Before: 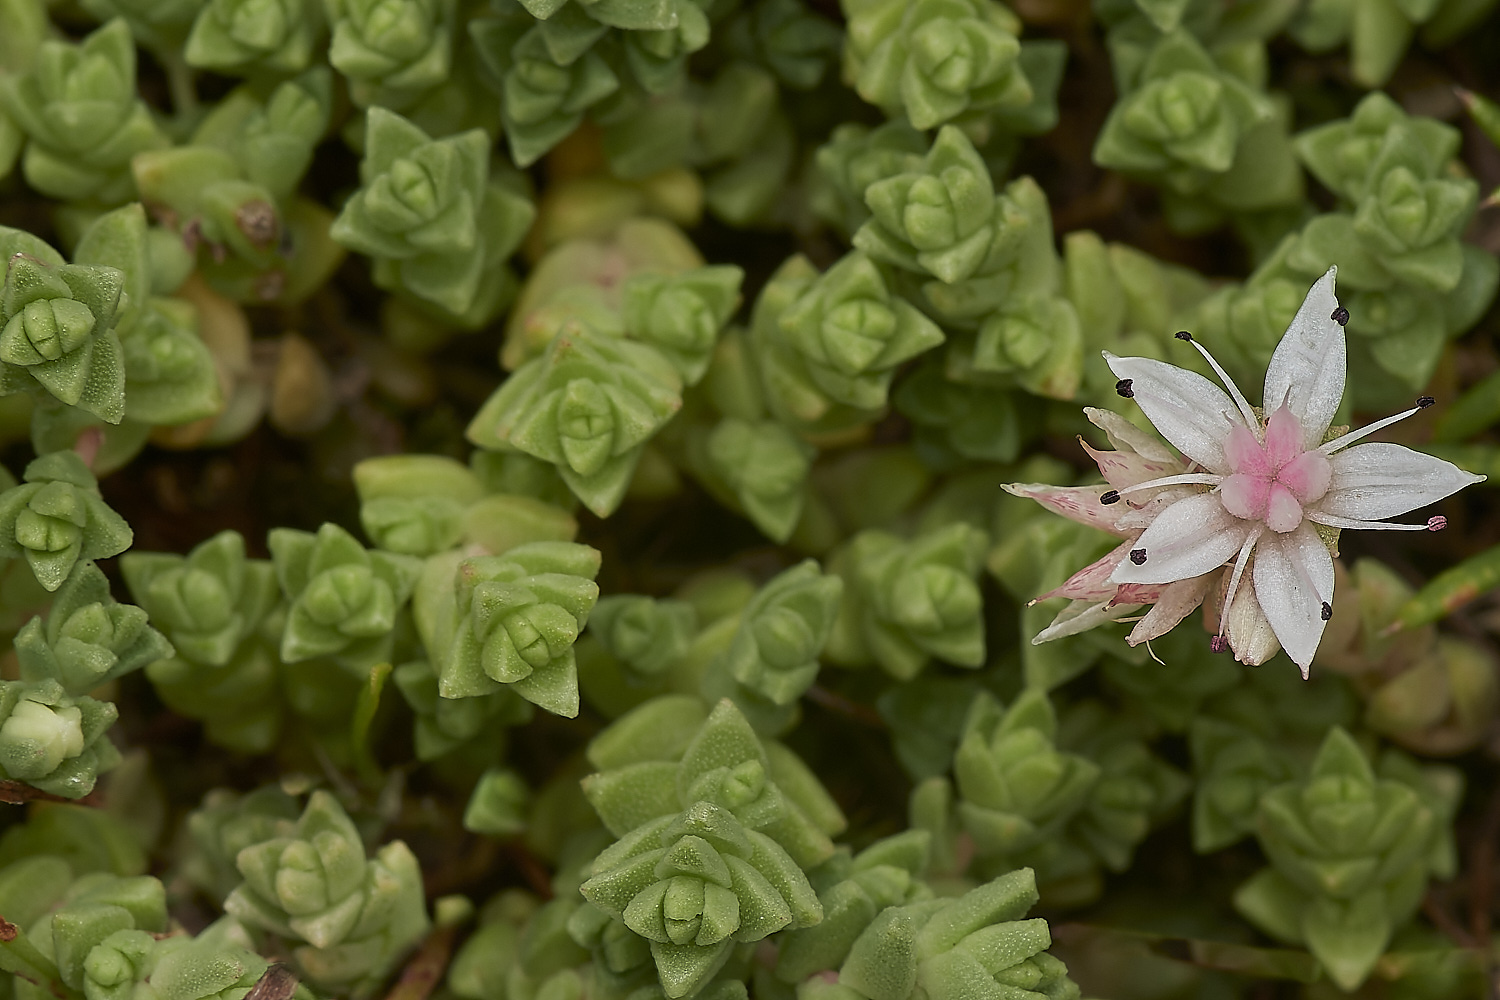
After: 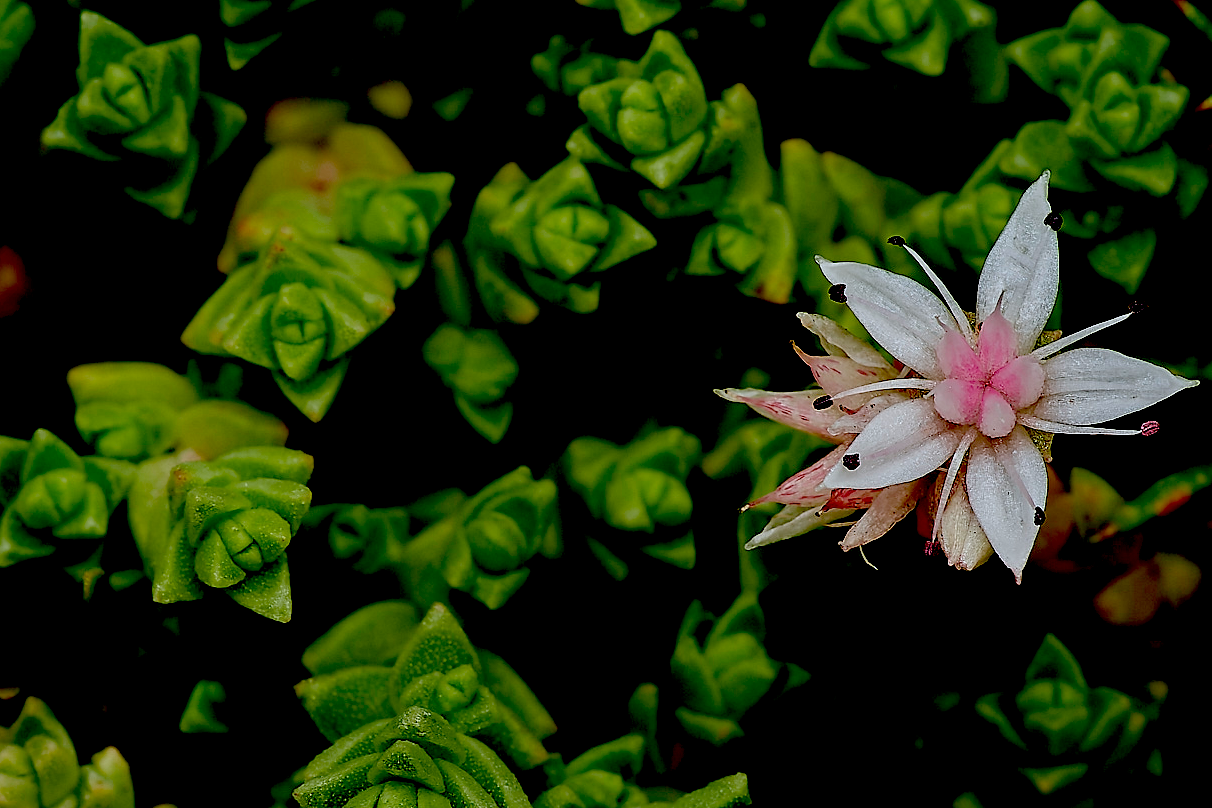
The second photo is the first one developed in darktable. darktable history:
crop: left 19.159%, top 9.58%, bottom 9.58%
exposure: black level correction 0.1, exposure -0.092 EV, compensate highlight preservation false
white balance: red 0.976, blue 1.04
